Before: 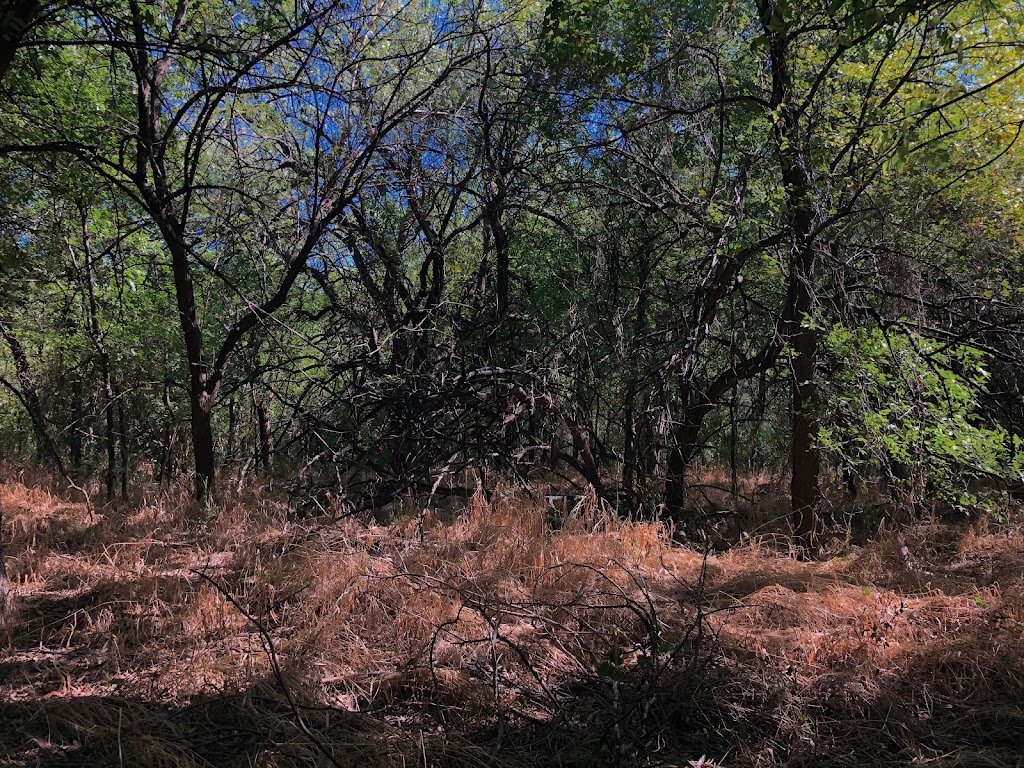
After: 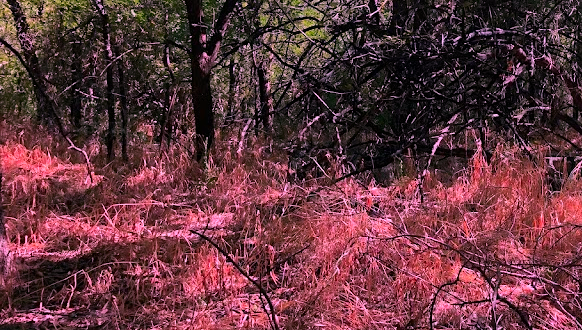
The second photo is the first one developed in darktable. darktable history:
crop: top 44.146%, right 43.147%, bottom 12.862%
local contrast: mode bilateral grid, contrast 20, coarseness 50, detail 120%, midtone range 0.2
tone equalizer: -8 EV -0.436 EV, -7 EV -0.416 EV, -6 EV -0.303 EV, -5 EV -0.254 EV, -3 EV 0.245 EV, -2 EV 0.31 EV, -1 EV 0.398 EV, +0 EV 0.44 EV
color correction: highlights a* 19.33, highlights b* -12.03, saturation 1.65
